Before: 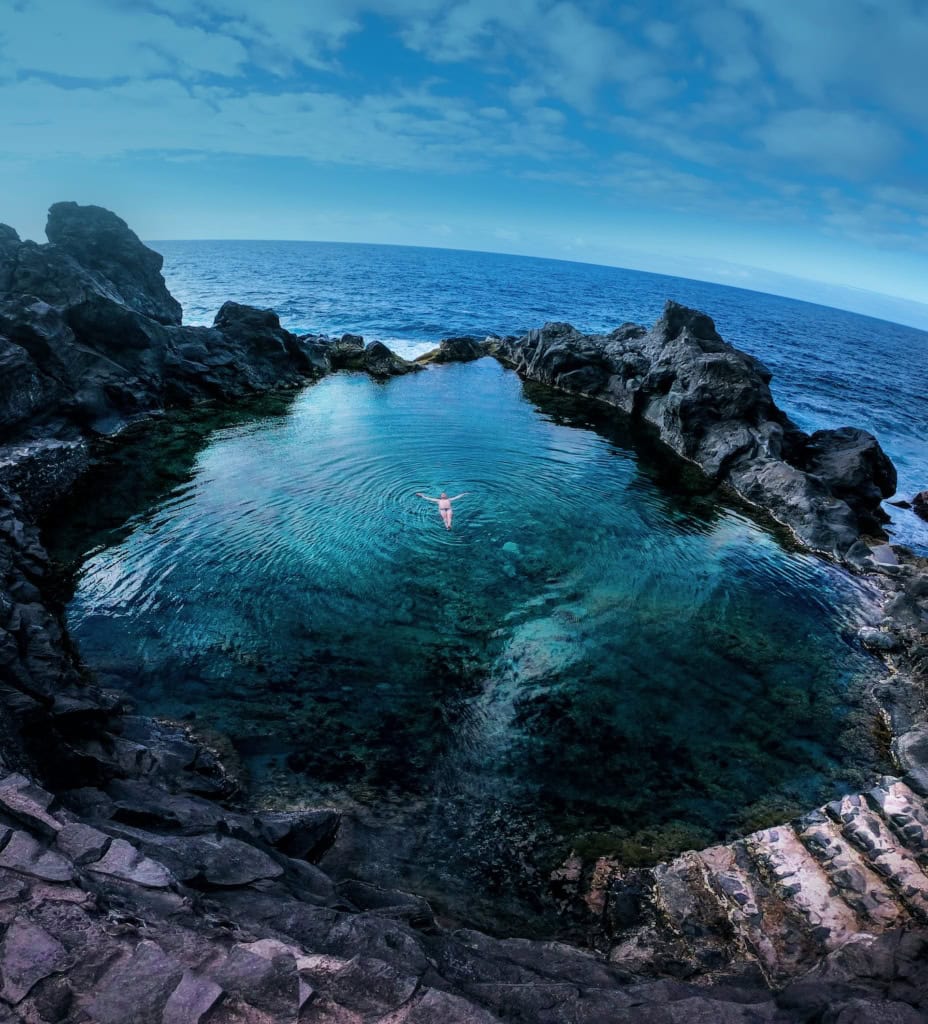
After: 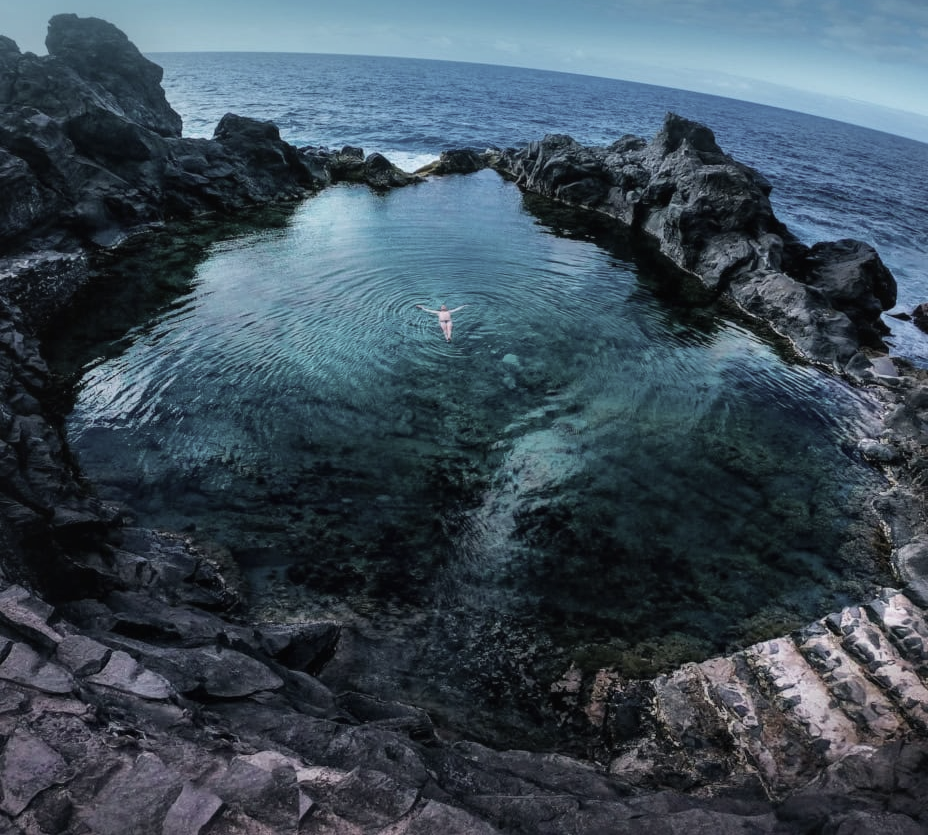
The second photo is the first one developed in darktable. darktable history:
local contrast: mode bilateral grid, contrast 20, coarseness 51, detail 119%, midtone range 0.2
contrast brightness saturation: contrast -0.059, saturation -0.402
crop and rotate: top 18.432%
